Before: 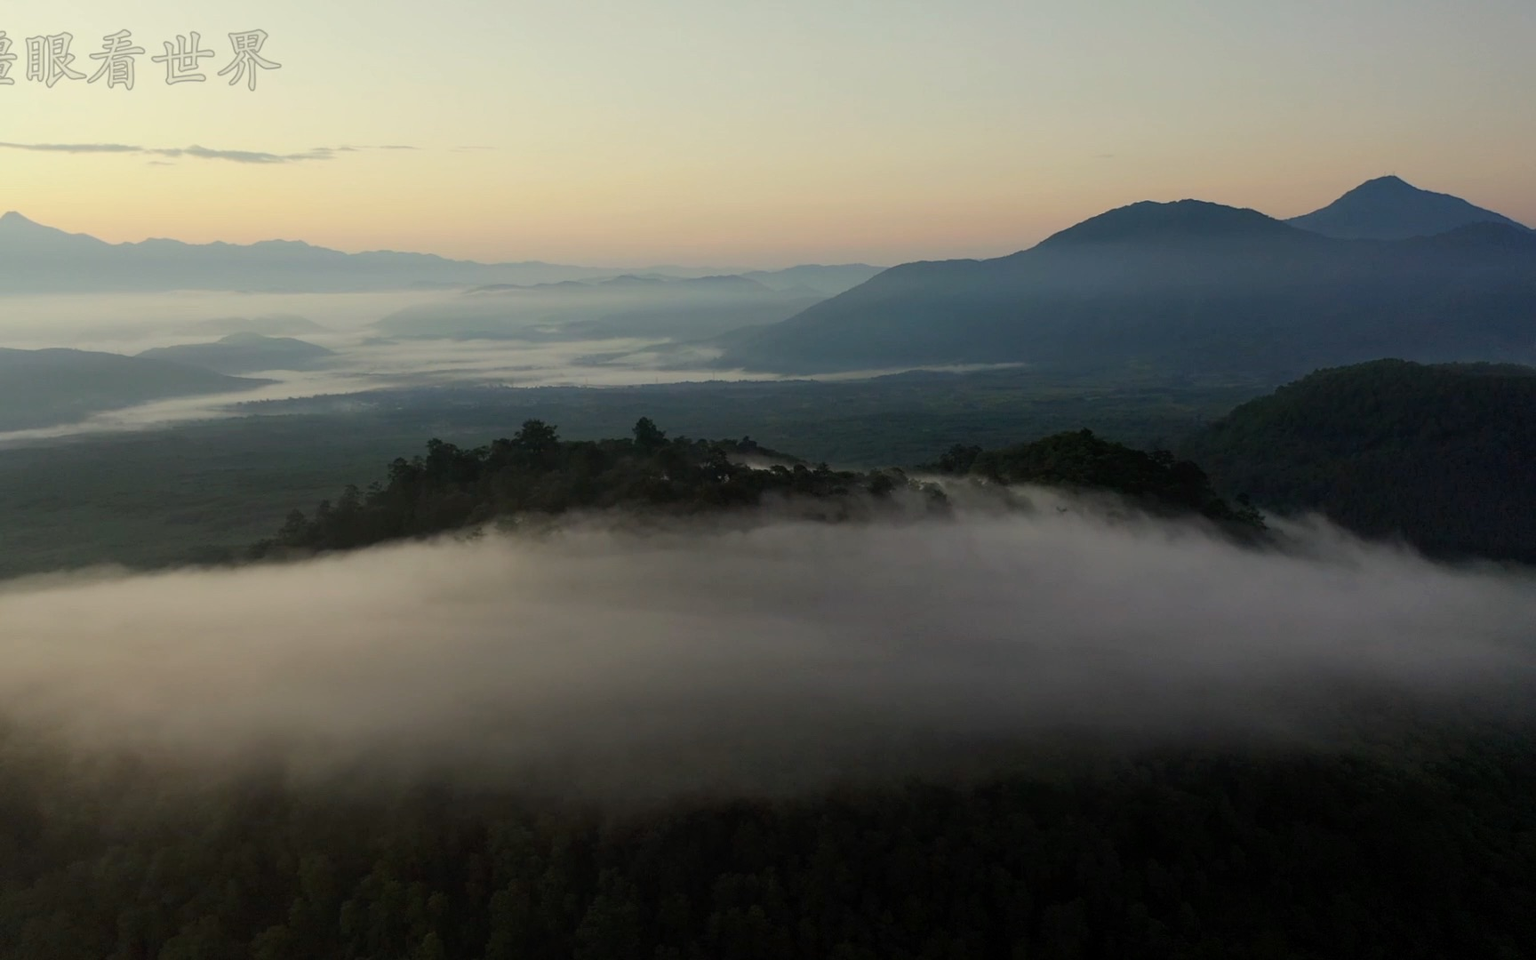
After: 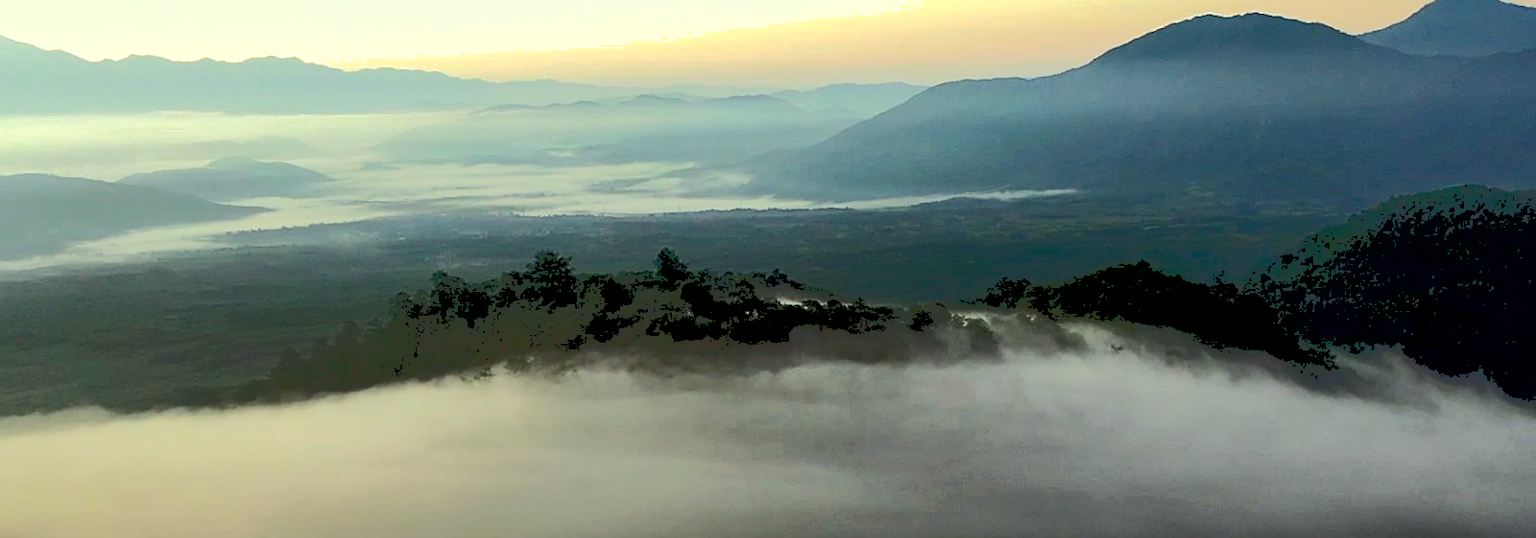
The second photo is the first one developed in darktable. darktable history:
tone curve: curves: ch0 [(0, 0) (0.003, 0.184) (0.011, 0.184) (0.025, 0.189) (0.044, 0.192) (0.069, 0.194) (0.1, 0.2) (0.136, 0.202) (0.177, 0.206) (0.224, 0.214) (0.277, 0.243) (0.335, 0.297) (0.399, 0.39) (0.468, 0.508) (0.543, 0.653) (0.623, 0.754) (0.709, 0.834) (0.801, 0.887) (0.898, 0.925) (1, 1)], color space Lab, independent channels, preserve colors none
sharpen: on, module defaults
crop: left 1.813%, top 19.612%, right 5%, bottom 28.25%
color correction: highlights a* -7.7, highlights b* 3.26
exposure: black level correction 0.01, exposure 1 EV, compensate highlight preservation false
shadows and highlights: shadows 39.31, highlights -59.66
